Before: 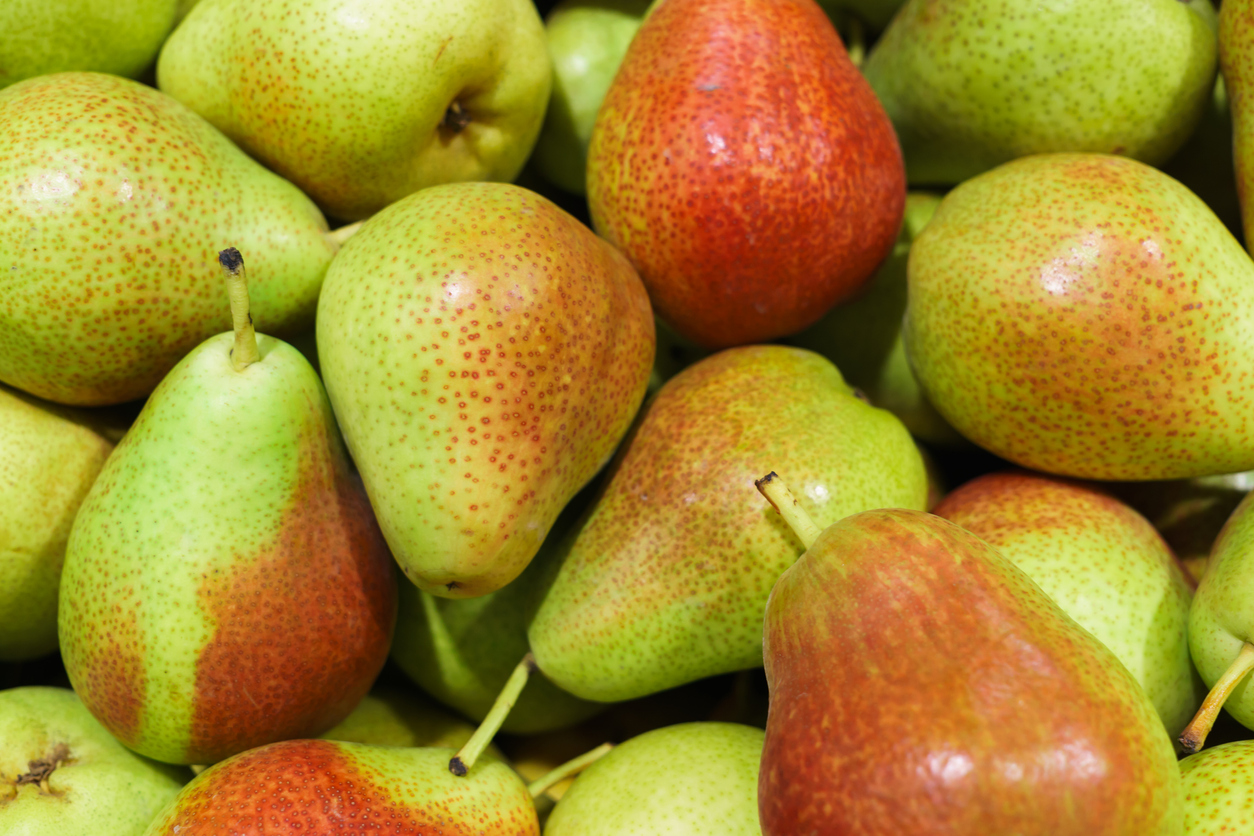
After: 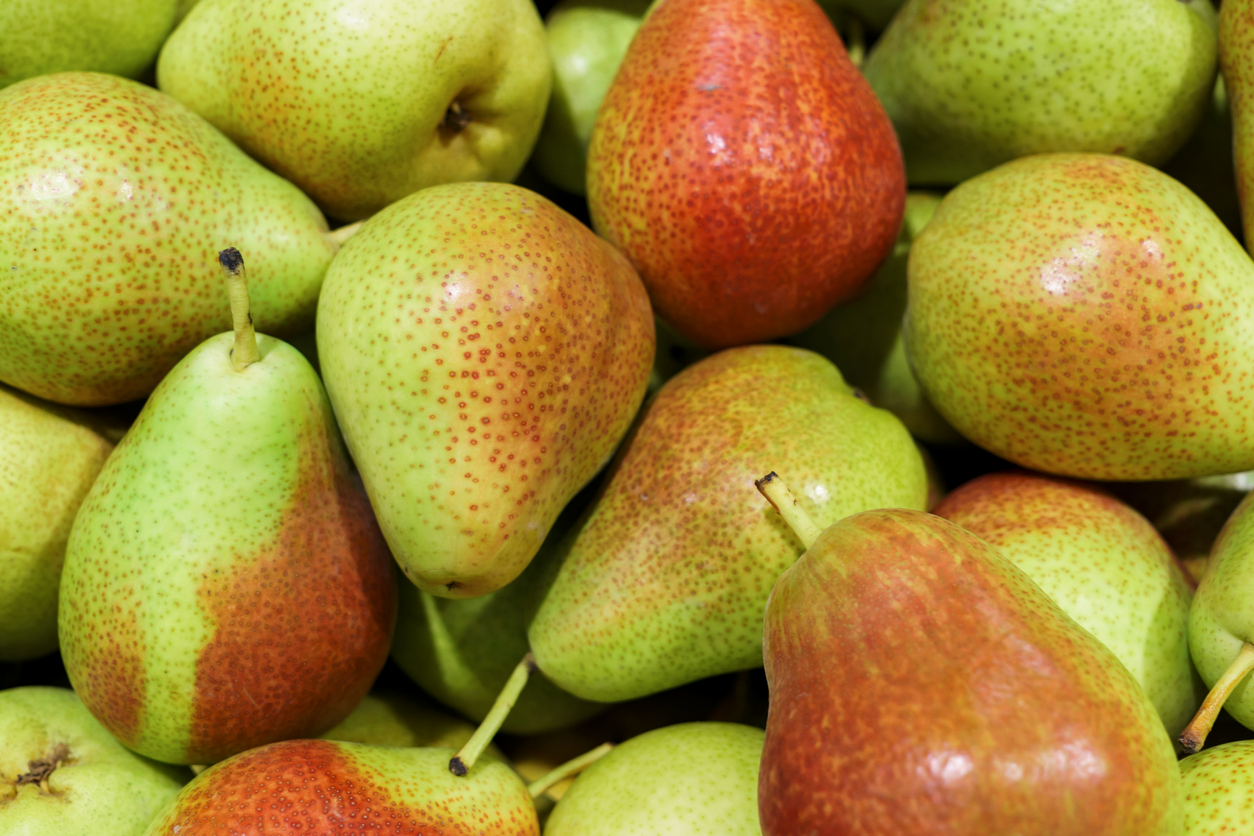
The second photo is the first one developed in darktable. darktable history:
contrast brightness saturation: contrast 0.014, saturation -0.061
local contrast: highlights 61%, shadows 104%, detail 107%, midtone range 0.526
